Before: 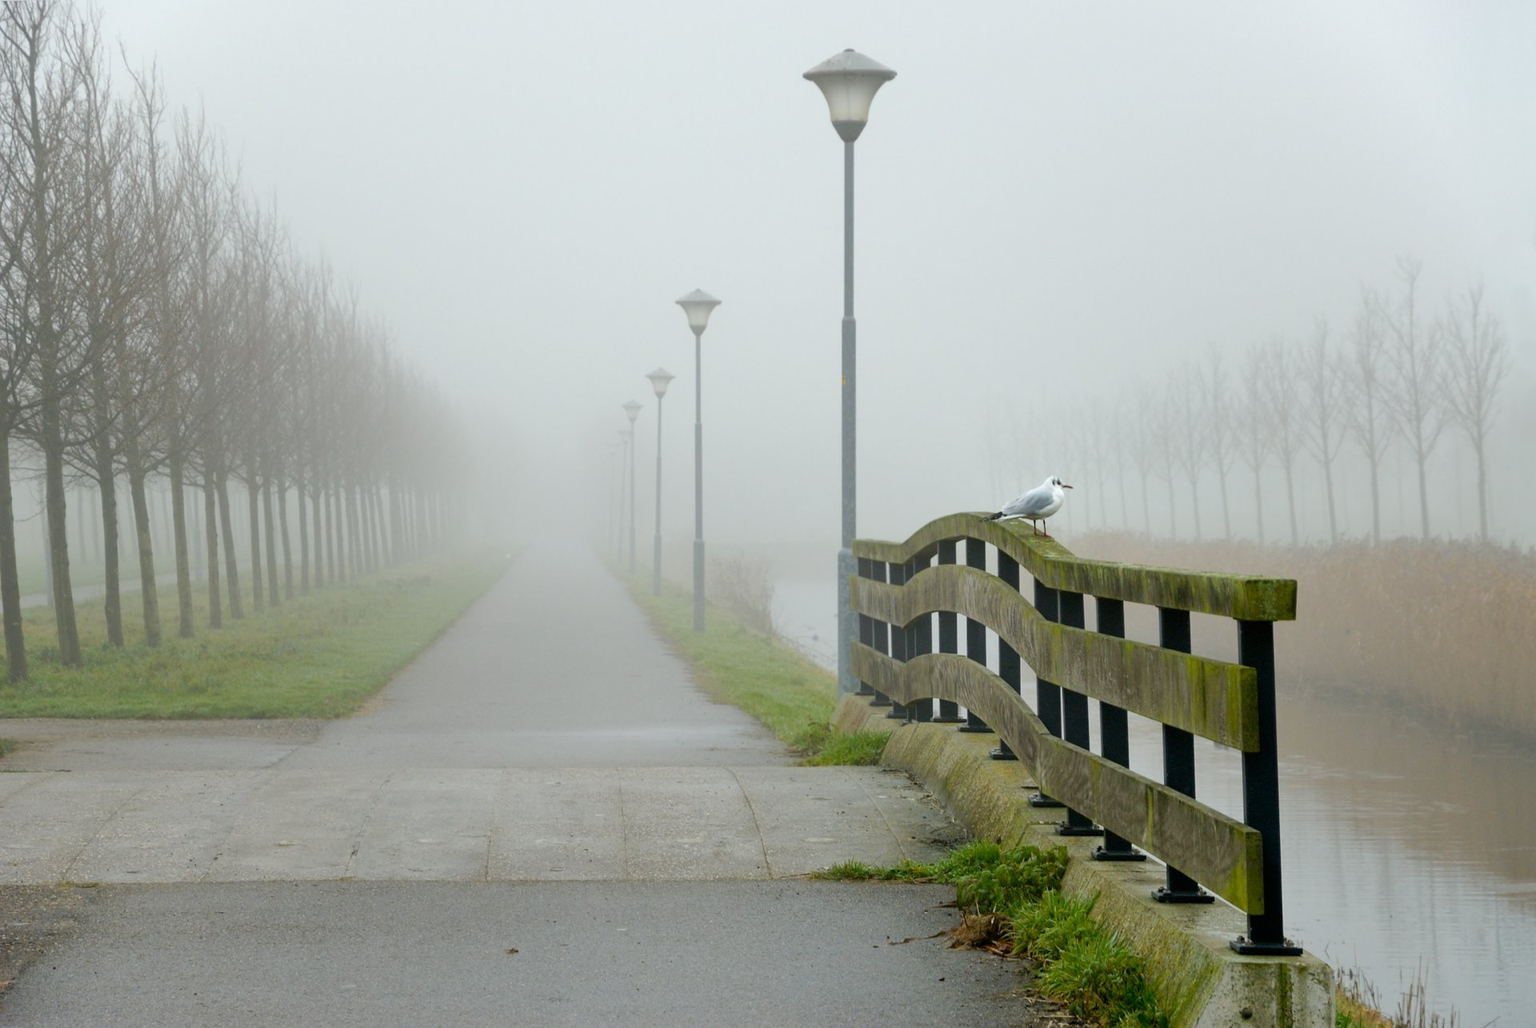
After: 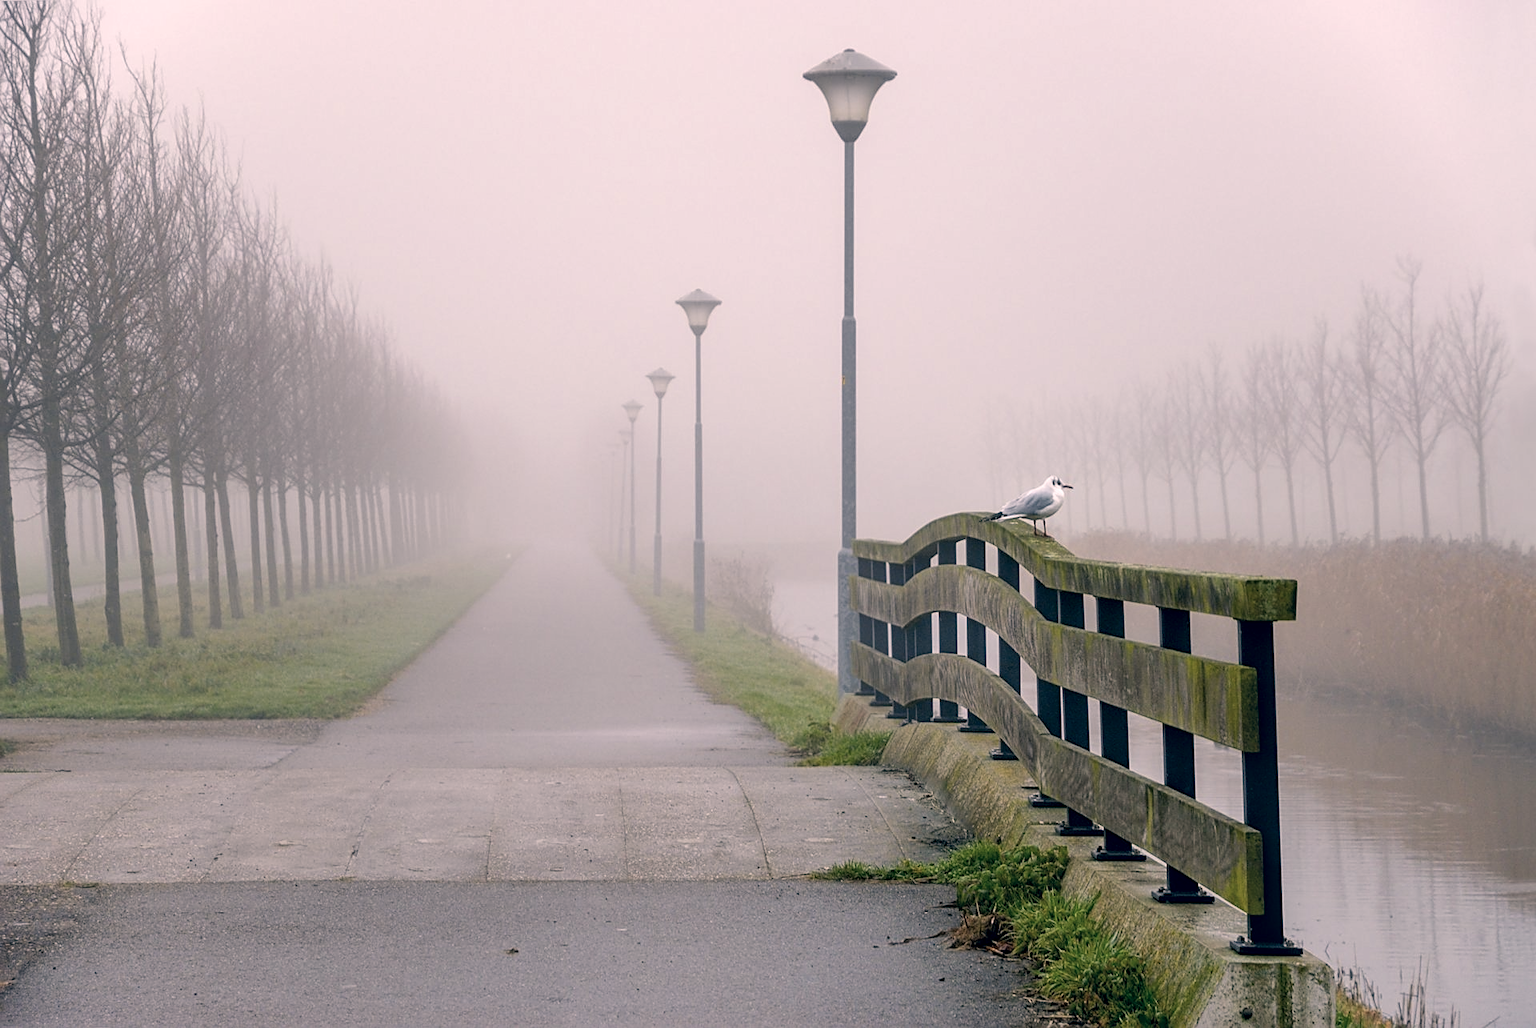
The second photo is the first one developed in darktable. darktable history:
sharpen: on, module defaults
color correction: highlights a* 14.46, highlights b* 5.85, shadows a* -5.53, shadows b* -15.24, saturation 0.85
local contrast: on, module defaults
